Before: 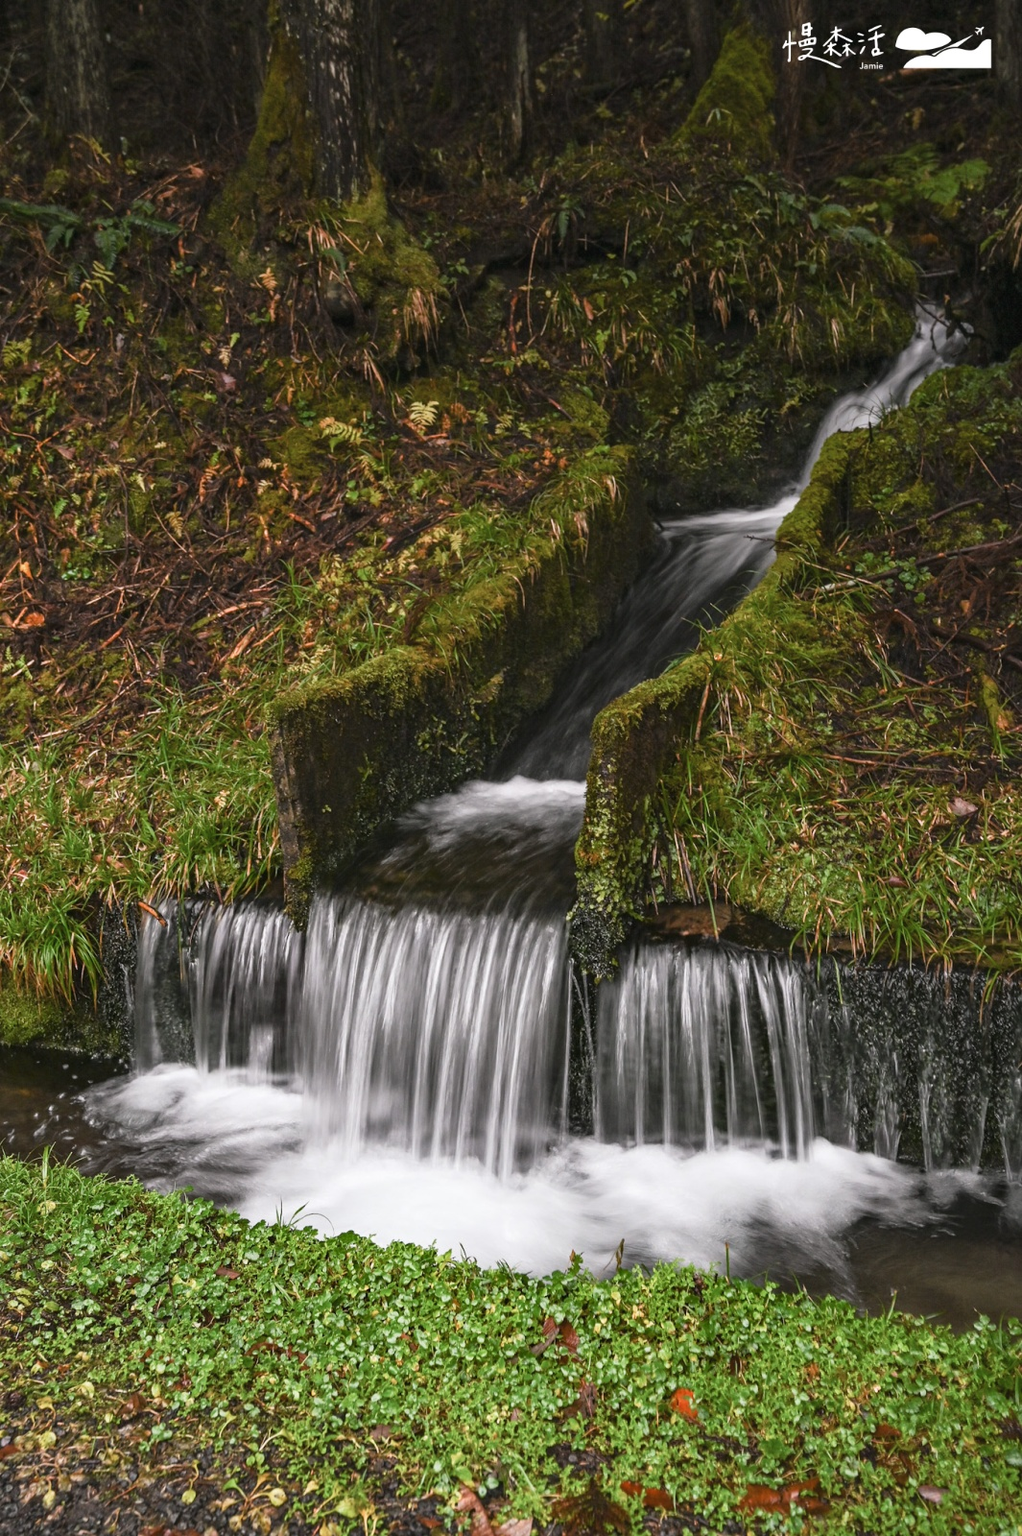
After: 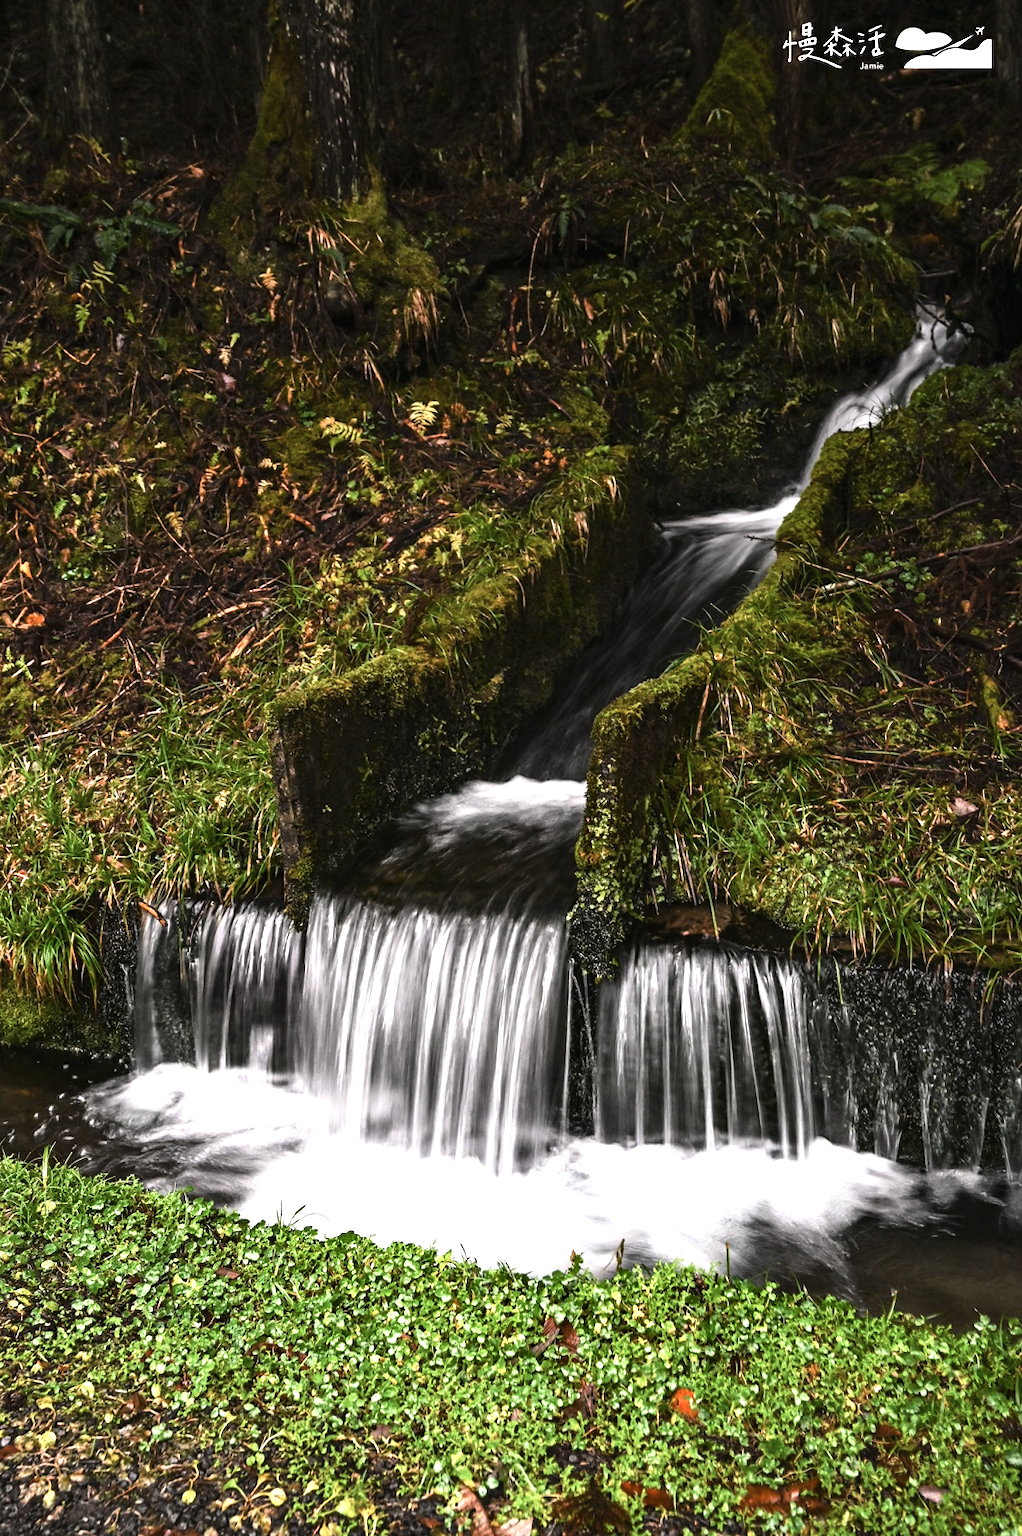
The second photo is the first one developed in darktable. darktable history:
color balance rgb: on, module defaults
tone equalizer: -8 EV -1.08 EV, -7 EV -1.01 EV, -6 EV -0.867 EV, -5 EV -0.578 EV, -3 EV 0.578 EV, -2 EV 0.867 EV, -1 EV 1.01 EV, +0 EV 1.08 EV, edges refinement/feathering 500, mask exposure compensation -1.57 EV, preserve details no
